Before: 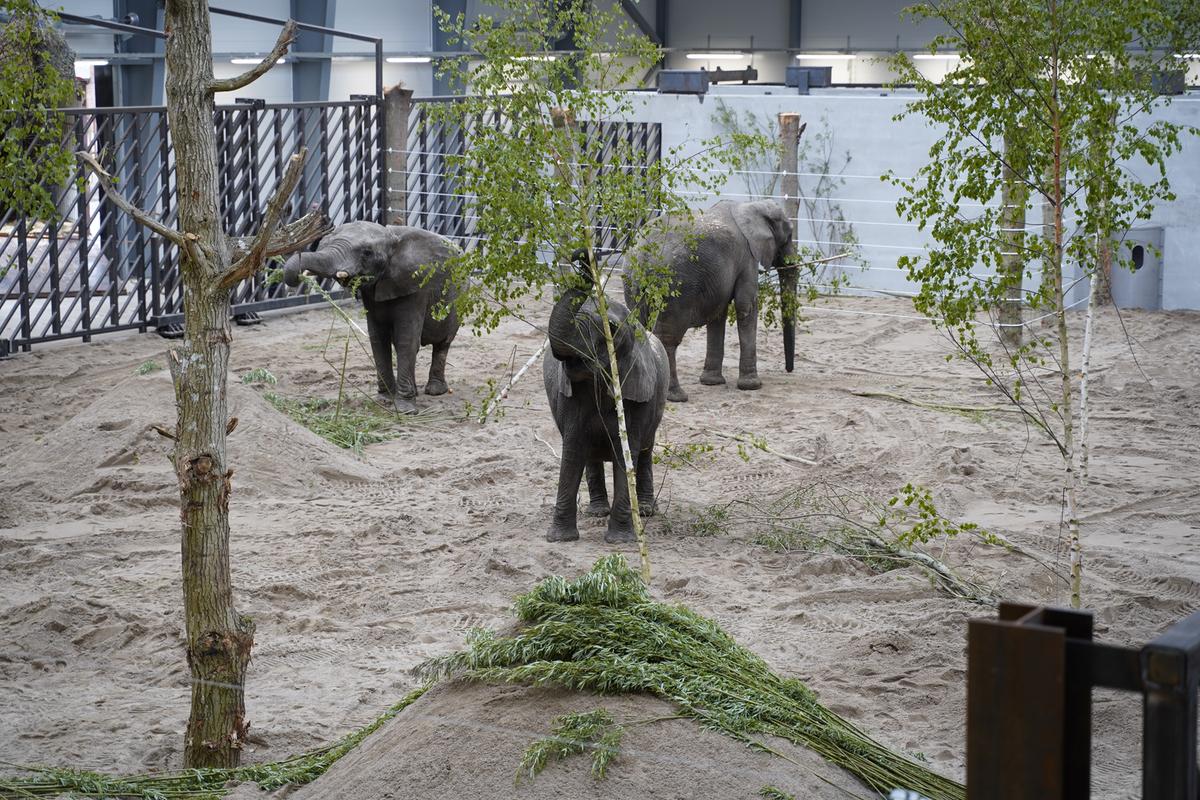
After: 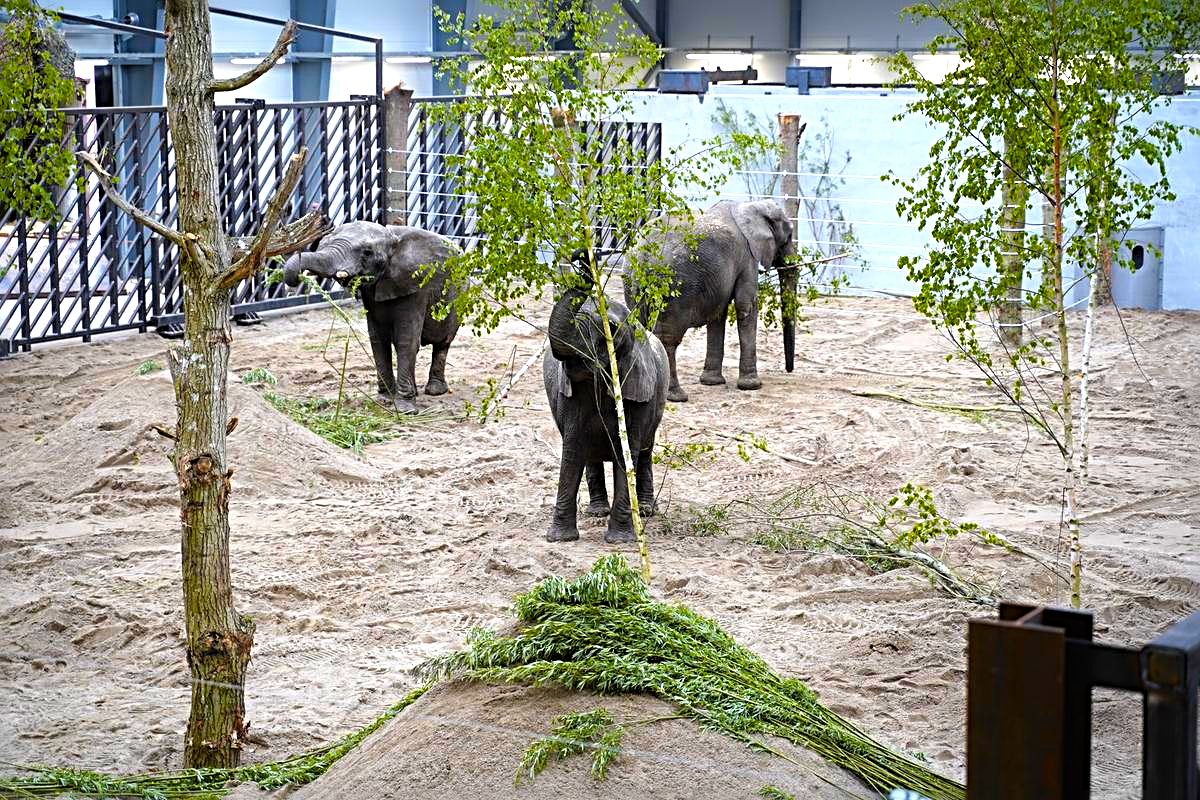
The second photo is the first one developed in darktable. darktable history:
sharpen: radius 3.957
exposure: exposure -0.01 EV, compensate exposure bias true, compensate highlight preservation false
color balance rgb: power › hue 328.31°, linear chroma grading › global chroma 14.669%, perceptual saturation grading › global saturation 19.305%, global vibrance 20%
tone equalizer: -8 EV -0.751 EV, -7 EV -0.732 EV, -6 EV -0.588 EV, -5 EV -0.424 EV, -3 EV 0.398 EV, -2 EV 0.6 EV, -1 EV 0.686 EV, +0 EV 0.724 EV
color zones: curves: ch1 [(0, 0.153) (0.143, 0.15) (0.286, 0.151) (0.429, 0.152) (0.571, 0.152) (0.714, 0.151) (0.857, 0.151) (1, 0.153)], mix -128.82%
